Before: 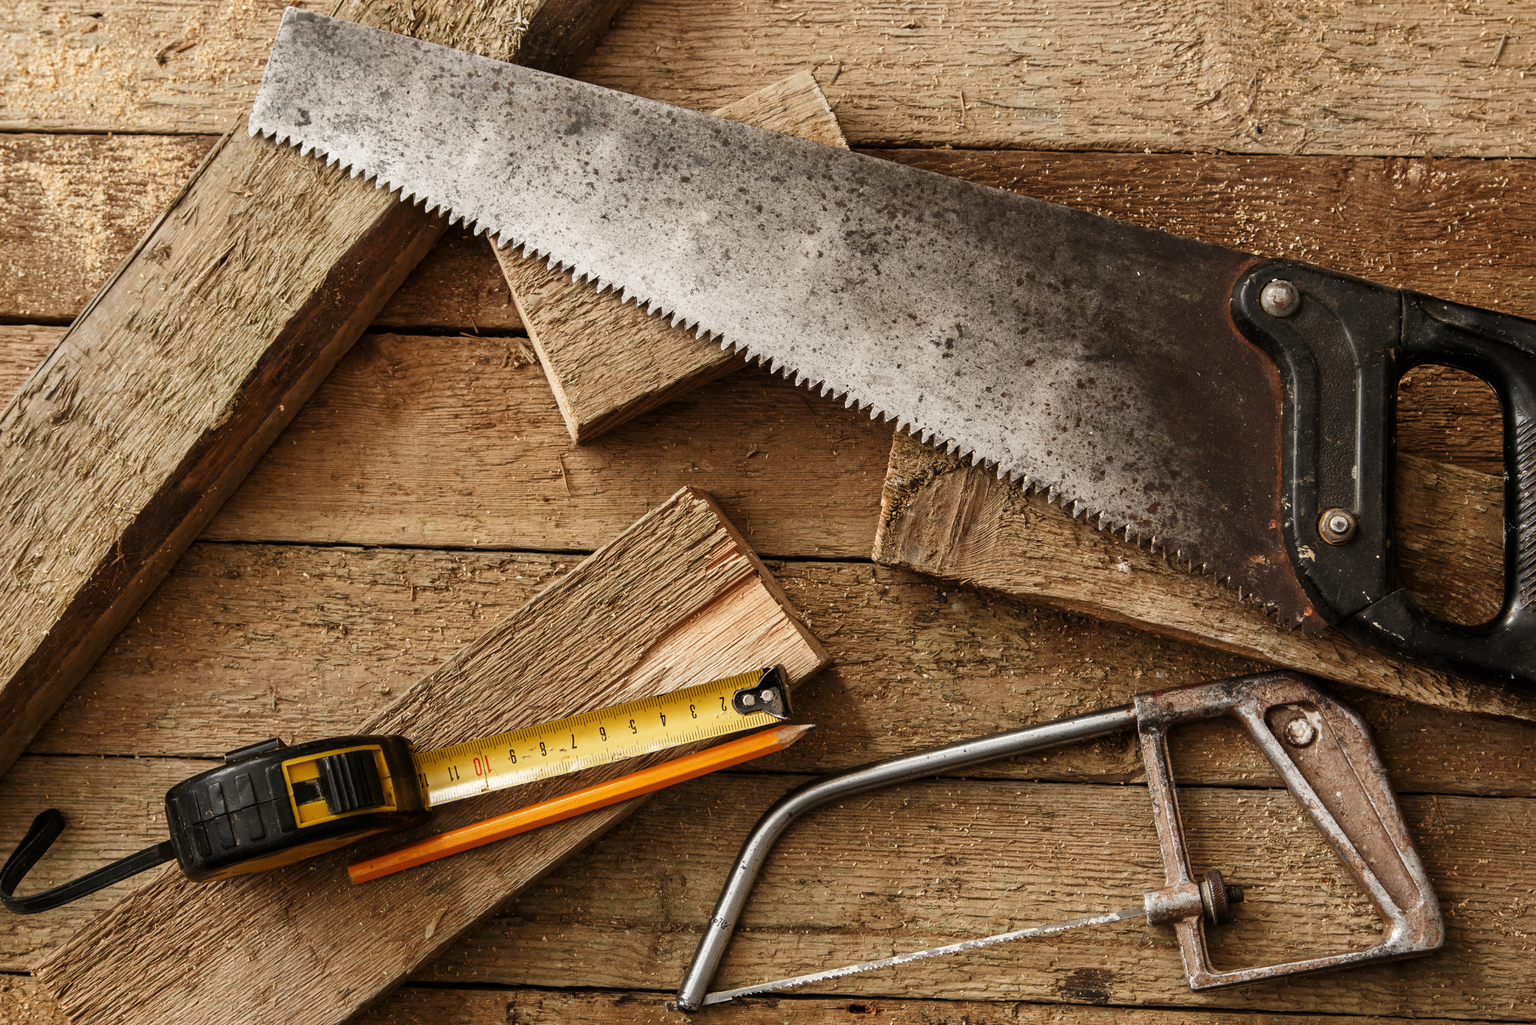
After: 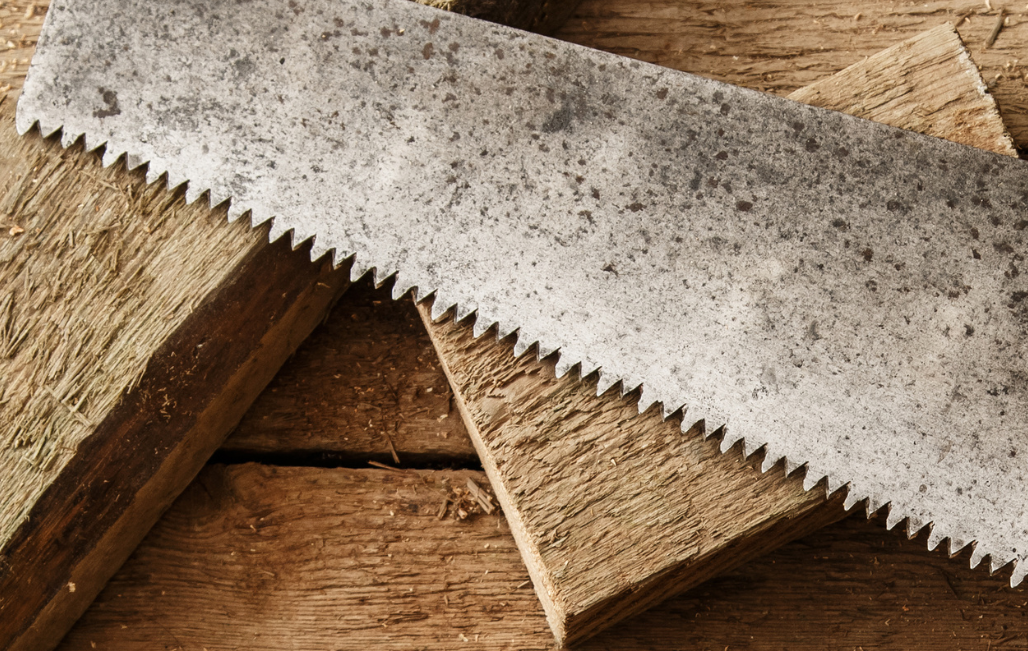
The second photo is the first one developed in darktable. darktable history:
crop: left 15.586%, top 5.464%, right 44.227%, bottom 56.415%
